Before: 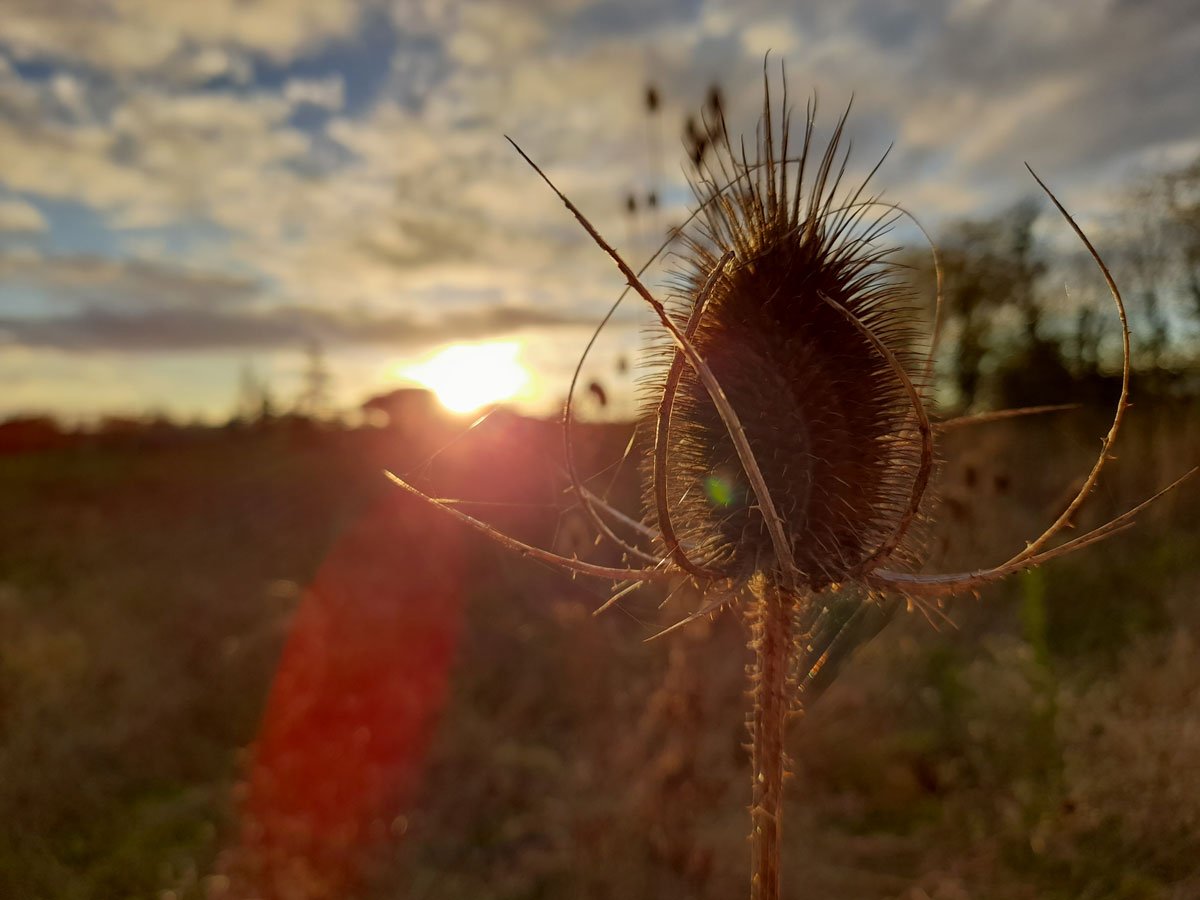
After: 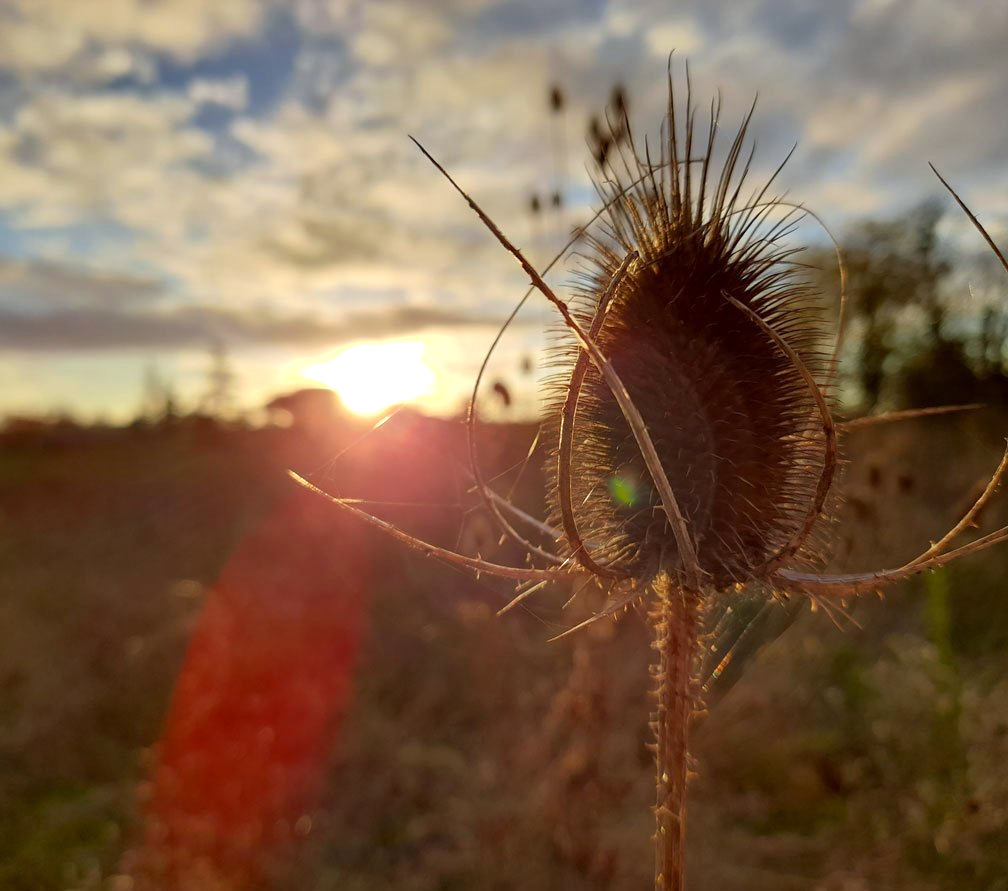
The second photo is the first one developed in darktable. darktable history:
exposure: exposure 0.376 EV, compensate highlight preservation false
crop: left 8.026%, right 7.374%
white balance: red 0.98, blue 1.034
